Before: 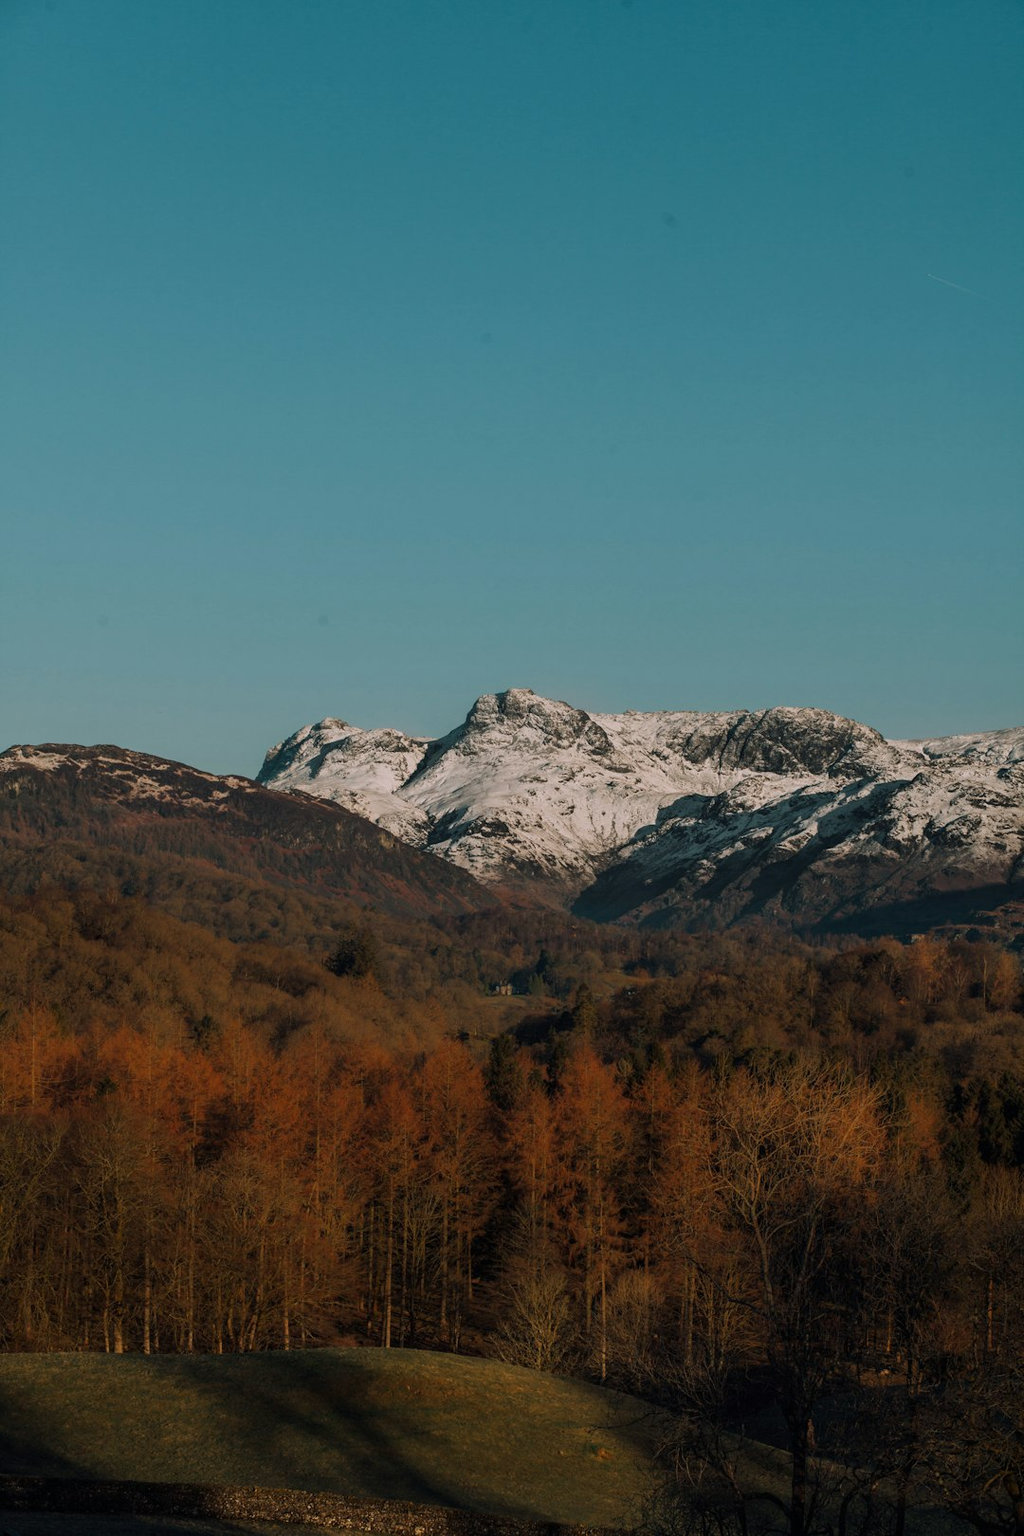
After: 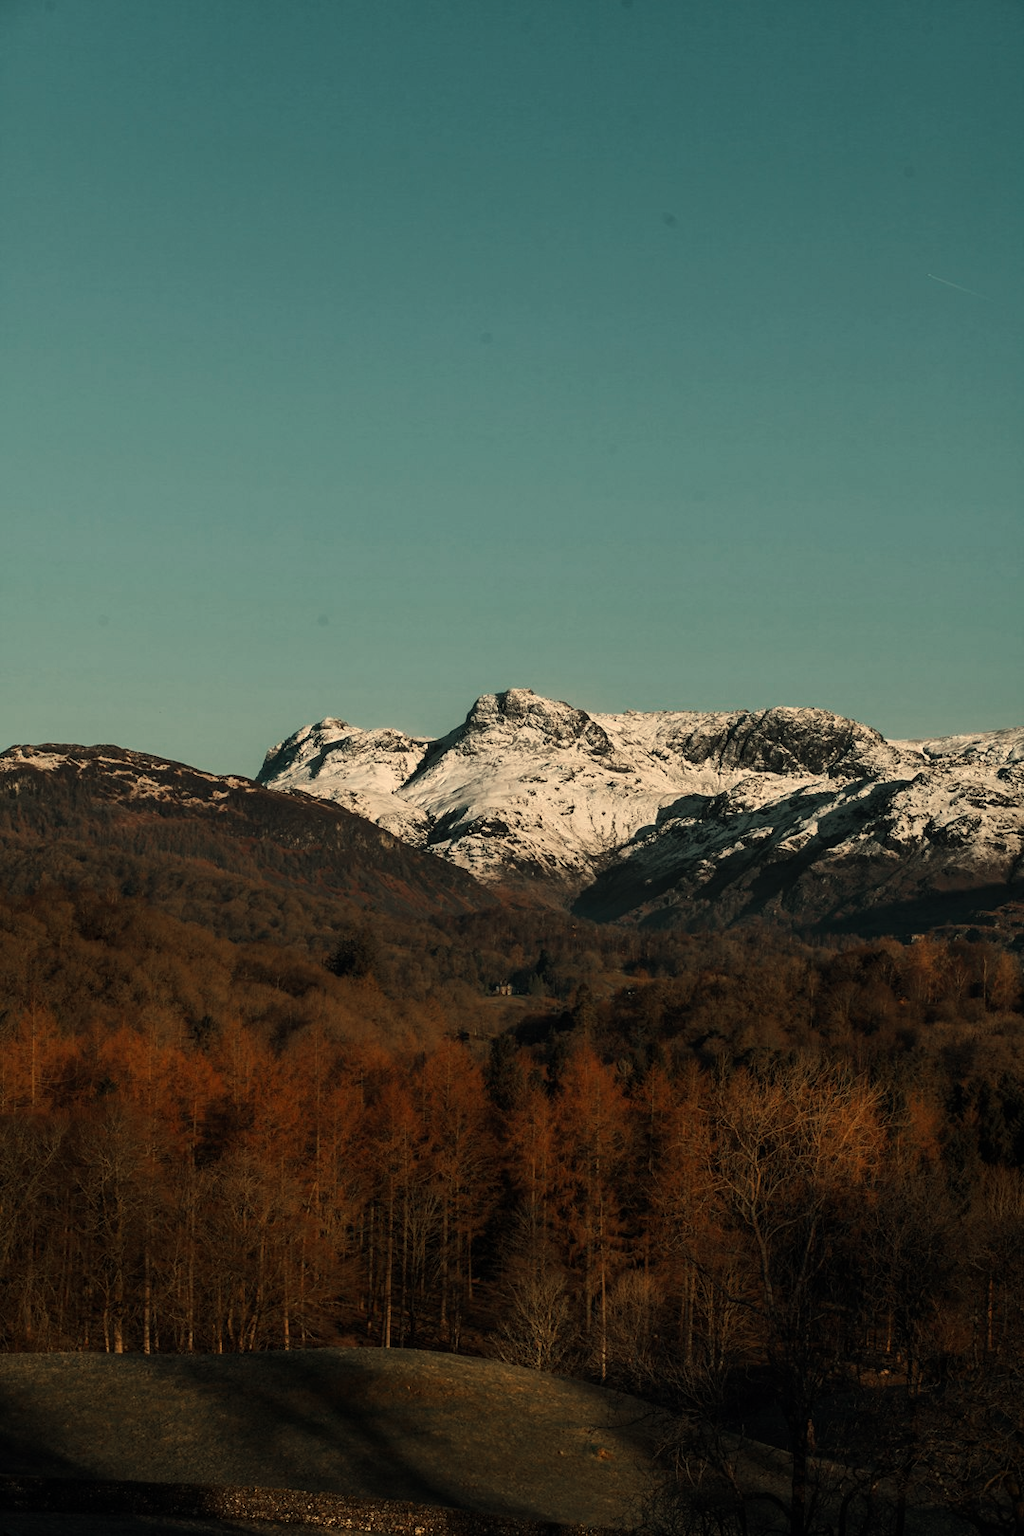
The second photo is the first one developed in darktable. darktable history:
tone equalizer: -8 EV -0.75 EV, -7 EV -0.7 EV, -6 EV -0.6 EV, -5 EV -0.4 EV, -3 EV 0.4 EV, -2 EV 0.6 EV, -1 EV 0.7 EV, +0 EV 0.75 EV, edges refinement/feathering 500, mask exposure compensation -1.57 EV, preserve details no
color zones: curves: ch0 [(0, 0.5) (0.125, 0.4) (0.25, 0.5) (0.375, 0.4) (0.5, 0.4) (0.625, 0.35) (0.75, 0.35) (0.875, 0.5)]; ch1 [(0, 0.35) (0.125, 0.45) (0.25, 0.35) (0.375, 0.35) (0.5, 0.35) (0.625, 0.35) (0.75, 0.45) (0.875, 0.35)]; ch2 [(0, 0.6) (0.125, 0.5) (0.25, 0.5) (0.375, 0.6) (0.5, 0.6) (0.625, 0.5) (0.75, 0.5) (0.875, 0.5)]
white balance: red 1.08, blue 0.791
